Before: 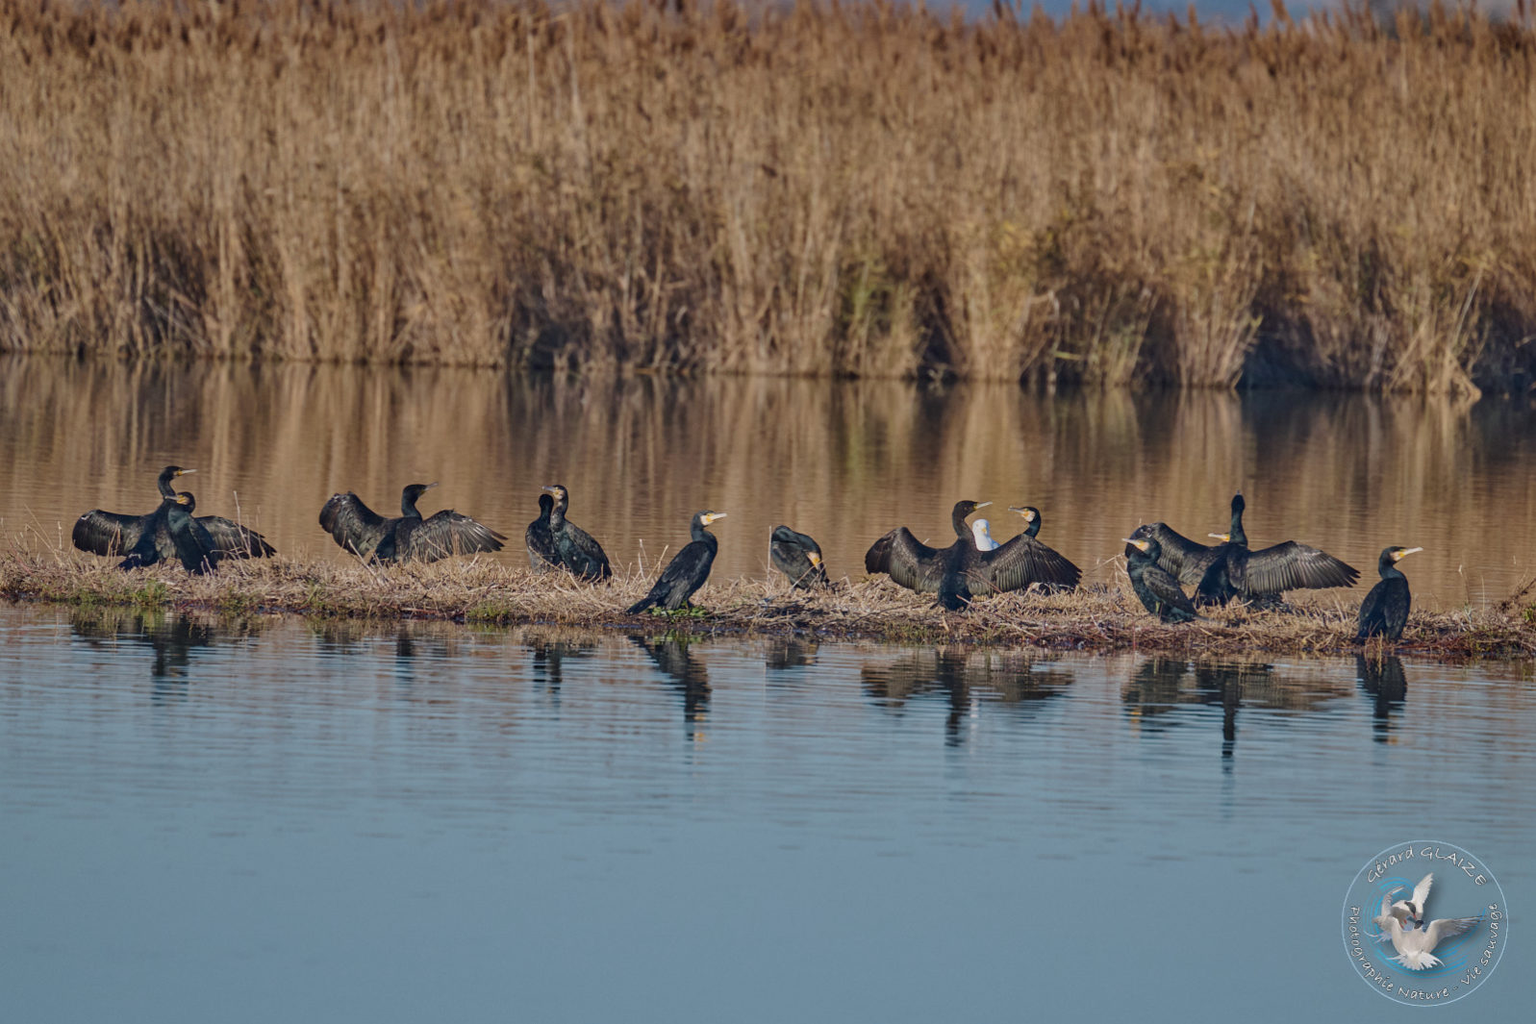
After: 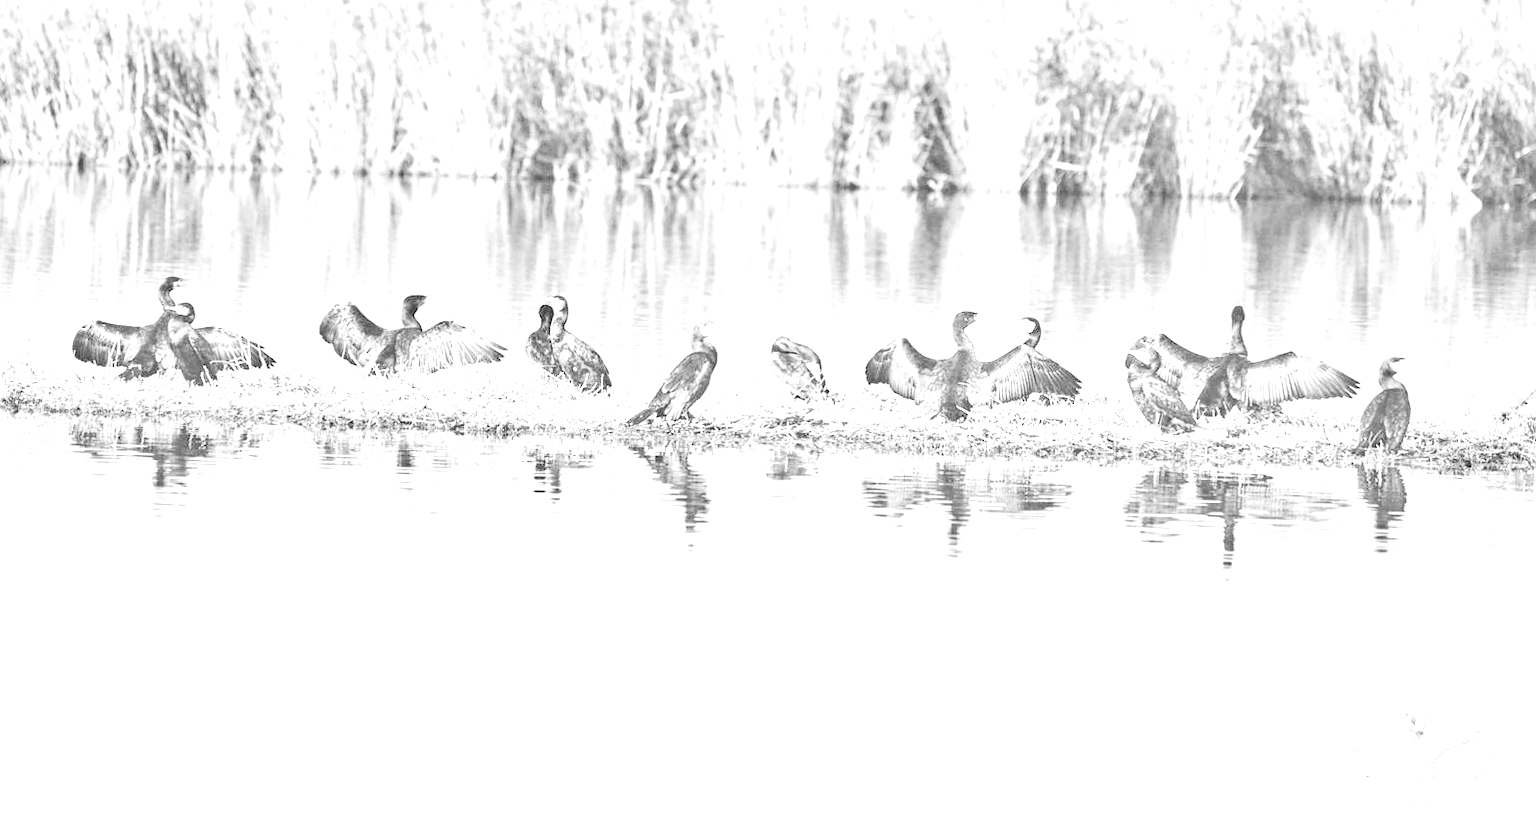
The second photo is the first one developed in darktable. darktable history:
exposure: black level correction 0, exposure 2.088 EV, compensate exposure bias true, compensate highlight preservation false
local contrast: highlights 100%, shadows 100%, detail 120%, midtone range 0.2
tone curve: curves: ch0 [(0, 0.026) (0.146, 0.158) (0.272, 0.34) (0.453, 0.627) (0.687, 0.829) (1, 1)], color space Lab, linked channels, preserve colors none
levels: levels [0.036, 0.364, 0.827]
crop and rotate: top 18.507%
rotate and perspective: automatic cropping off
color calibration: output gray [0.18, 0.41, 0.41, 0], gray › normalize channels true, illuminant same as pipeline (D50), adaptation XYZ, x 0.346, y 0.359, gamut compression 0
